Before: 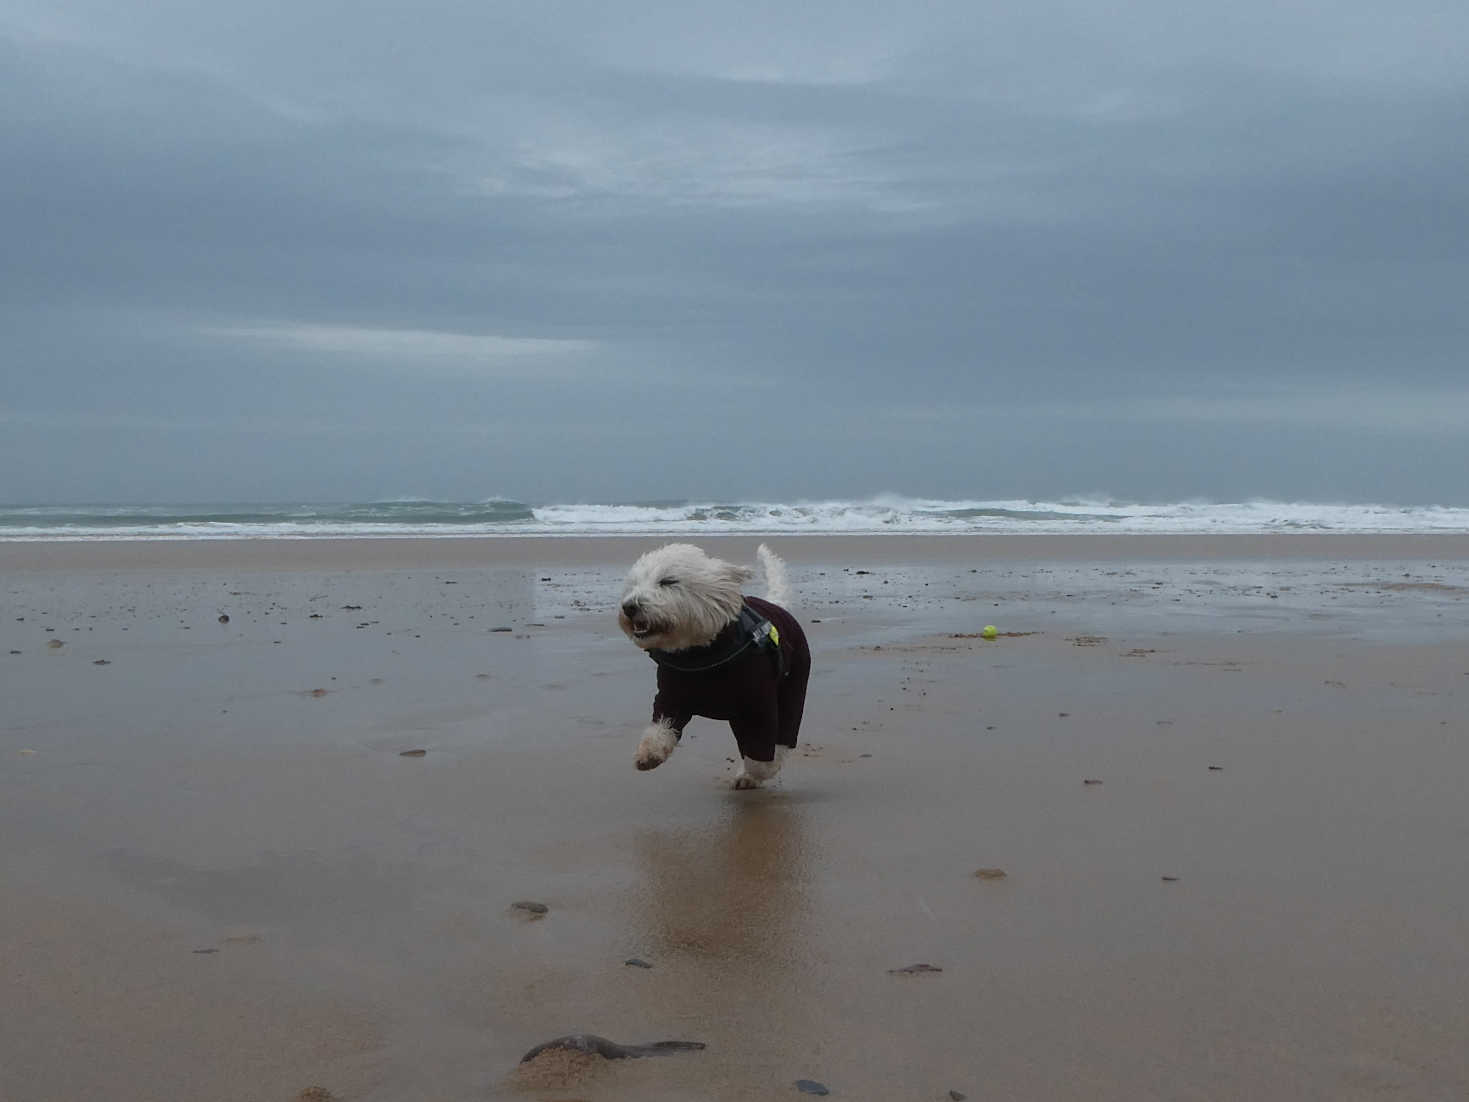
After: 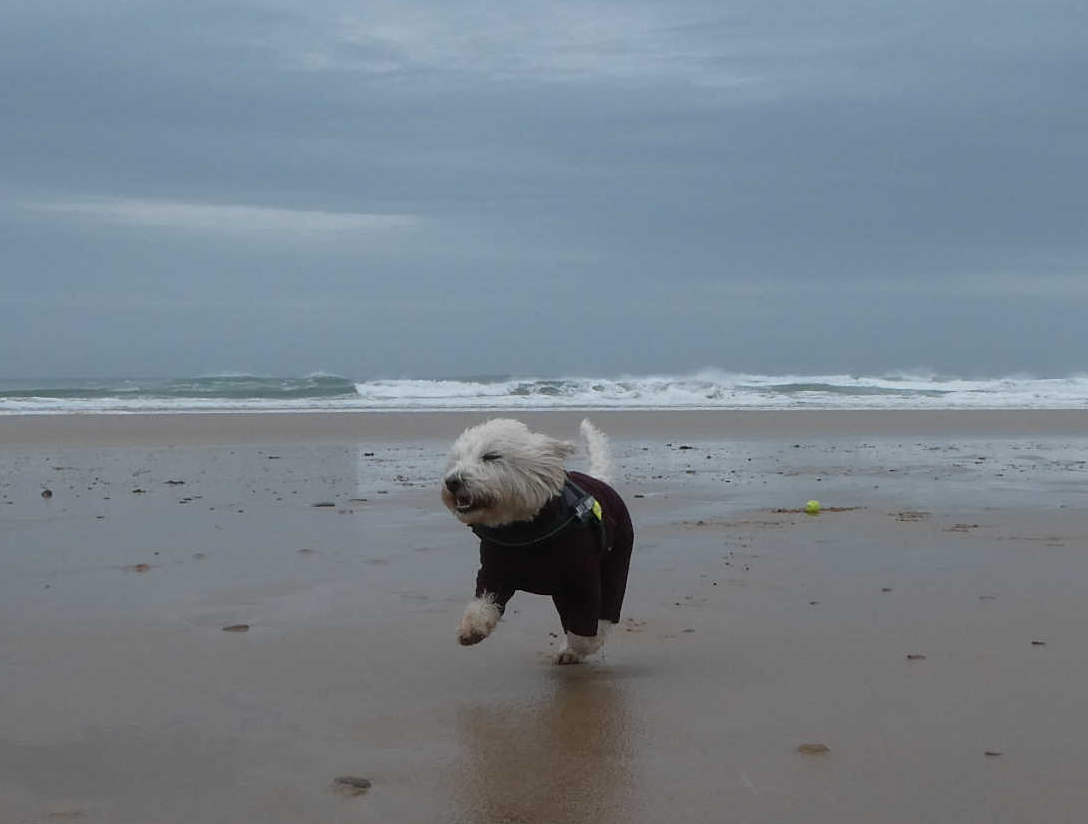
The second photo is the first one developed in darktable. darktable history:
crop and rotate: left 12.08%, top 11.385%, right 13.836%, bottom 13.834%
